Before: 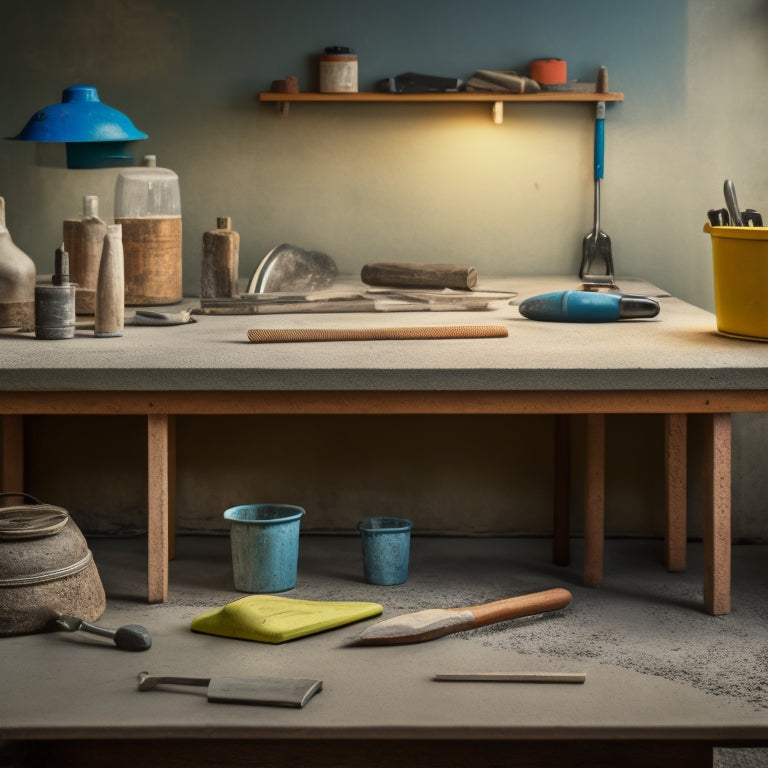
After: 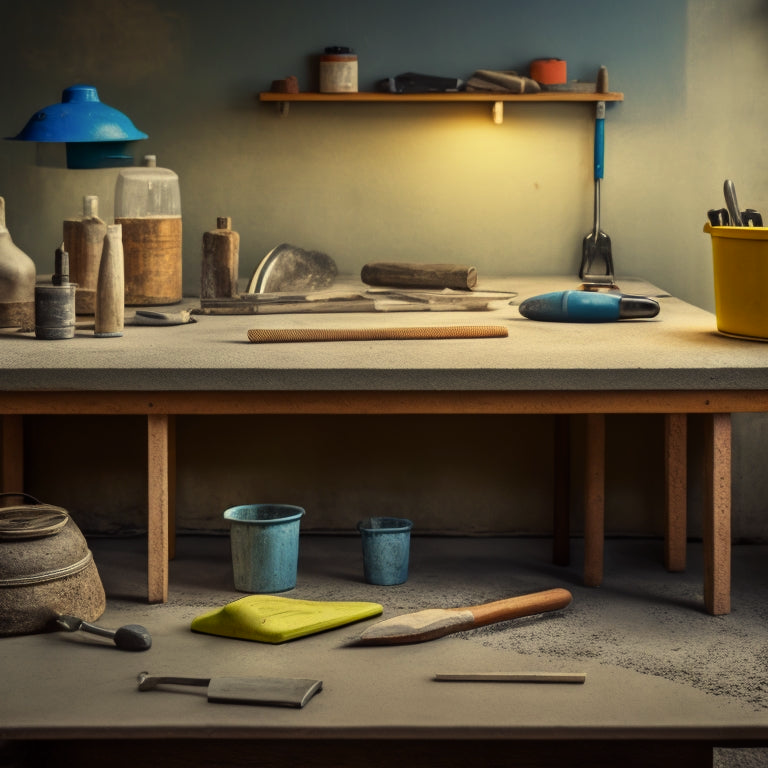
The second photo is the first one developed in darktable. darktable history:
color balance: gamma [0.9, 0.988, 0.975, 1.025], gain [1.05, 1, 1, 1]
color correction: highlights a* 1.39, highlights b* 17.83
white balance: red 0.978, blue 0.999
